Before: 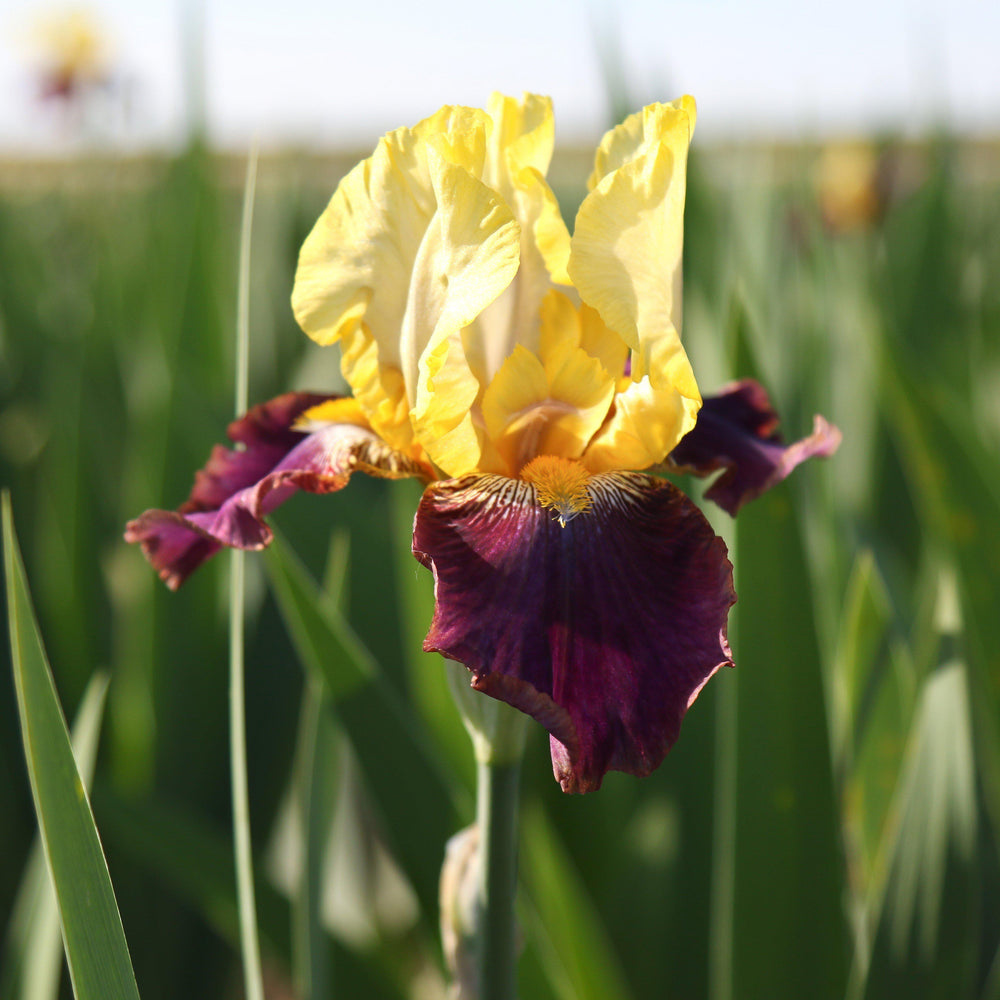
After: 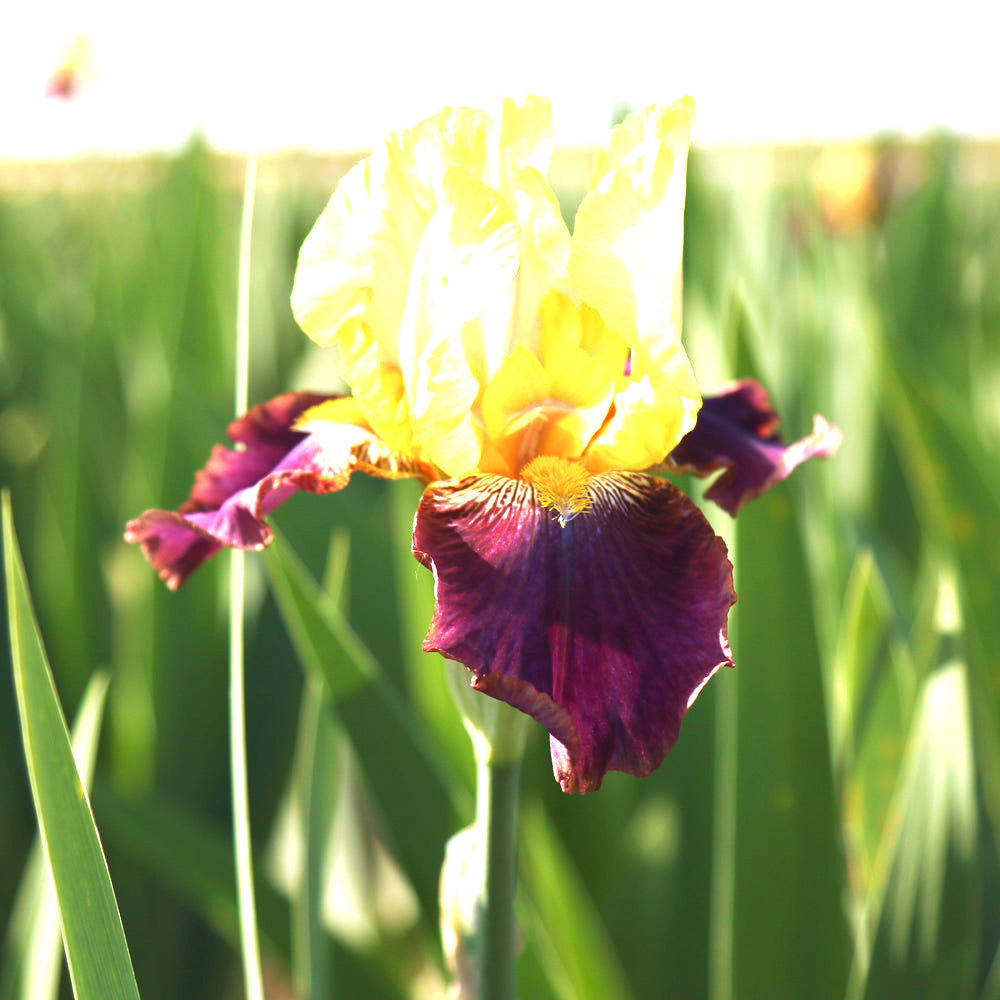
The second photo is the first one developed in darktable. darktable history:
velvia: on, module defaults
tone equalizer: -8 EV -0.55 EV
exposure: black level correction 0, exposure 1.35 EV, compensate exposure bias true, compensate highlight preservation false
